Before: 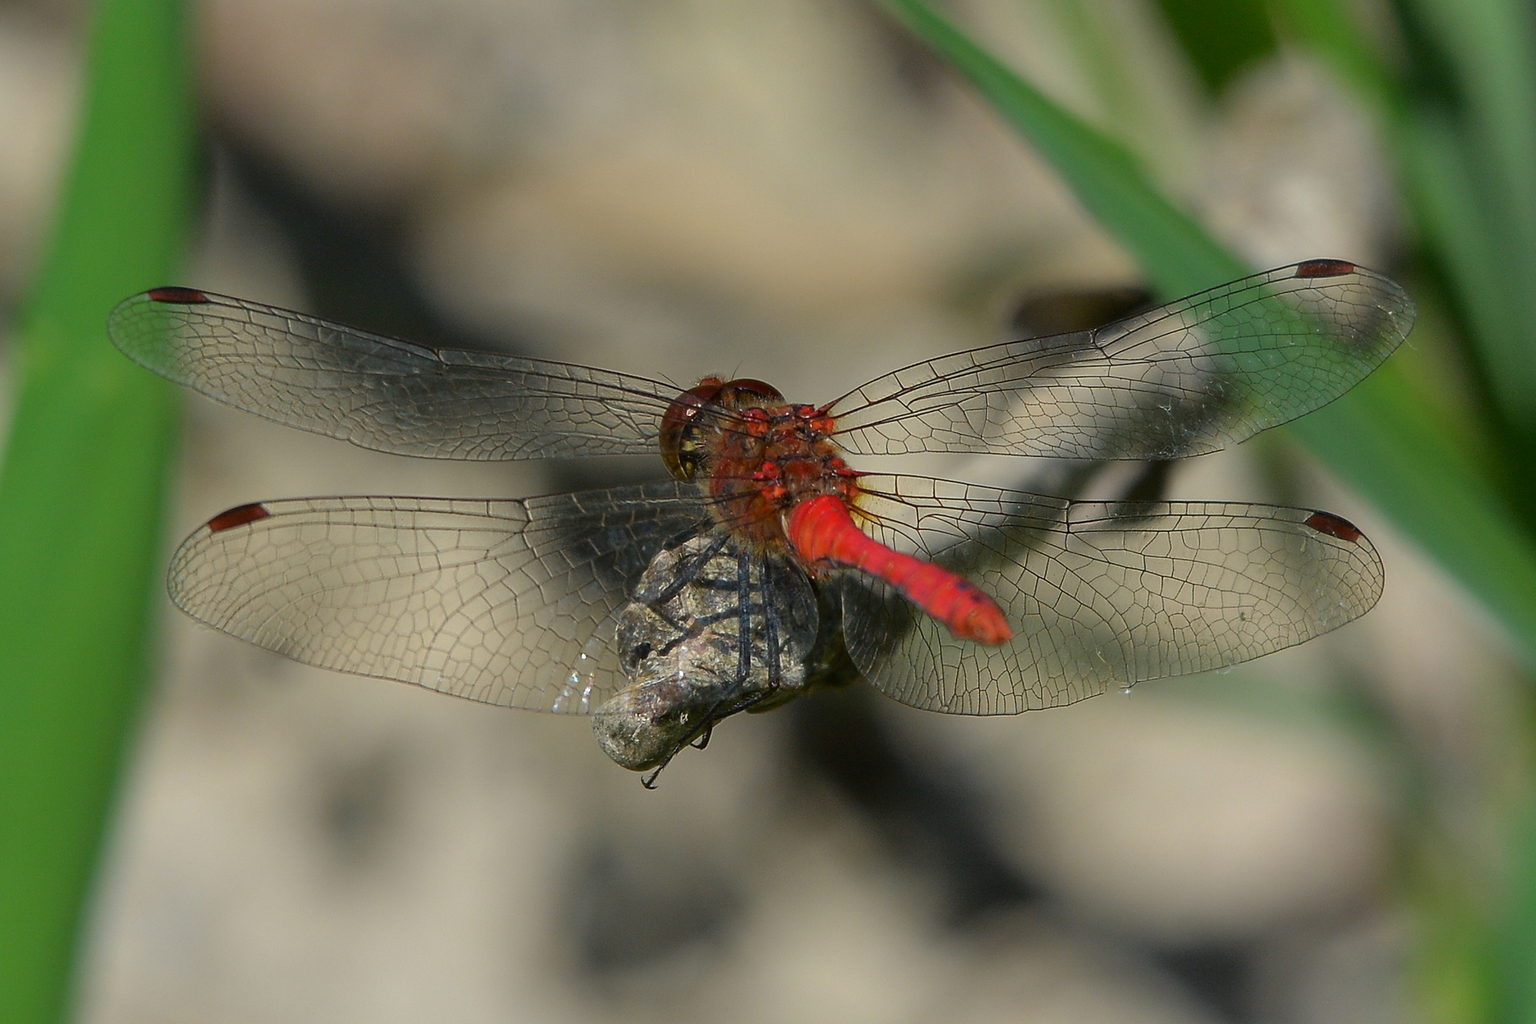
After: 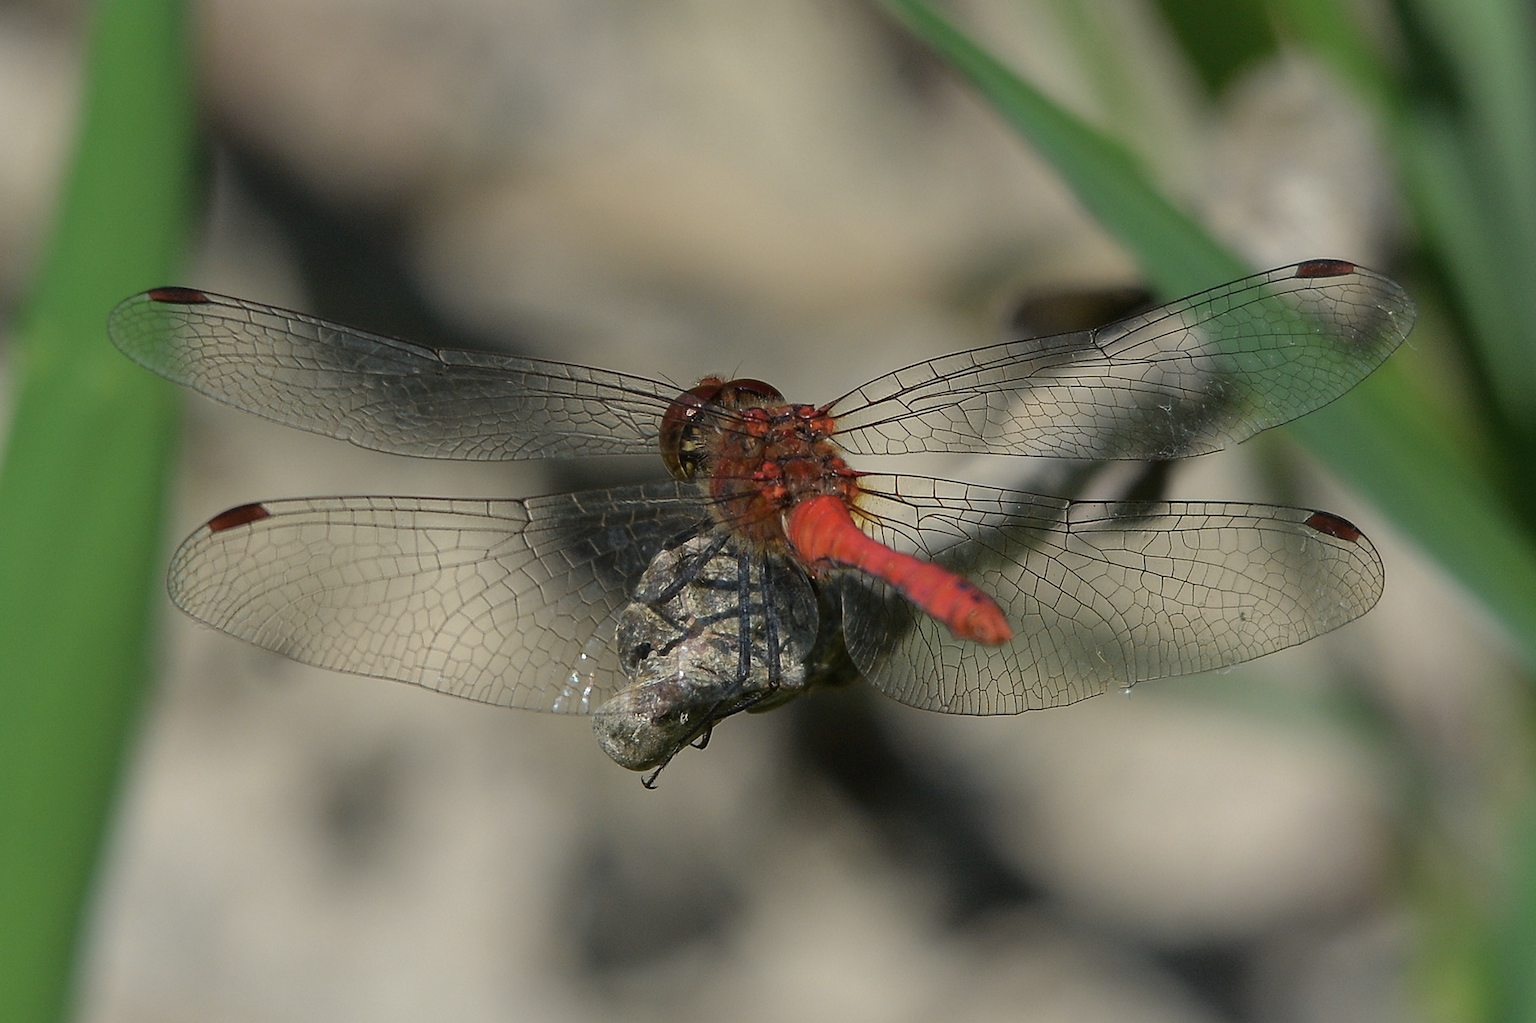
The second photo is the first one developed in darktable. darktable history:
color correction: highlights b* -0.04, saturation 0.793
